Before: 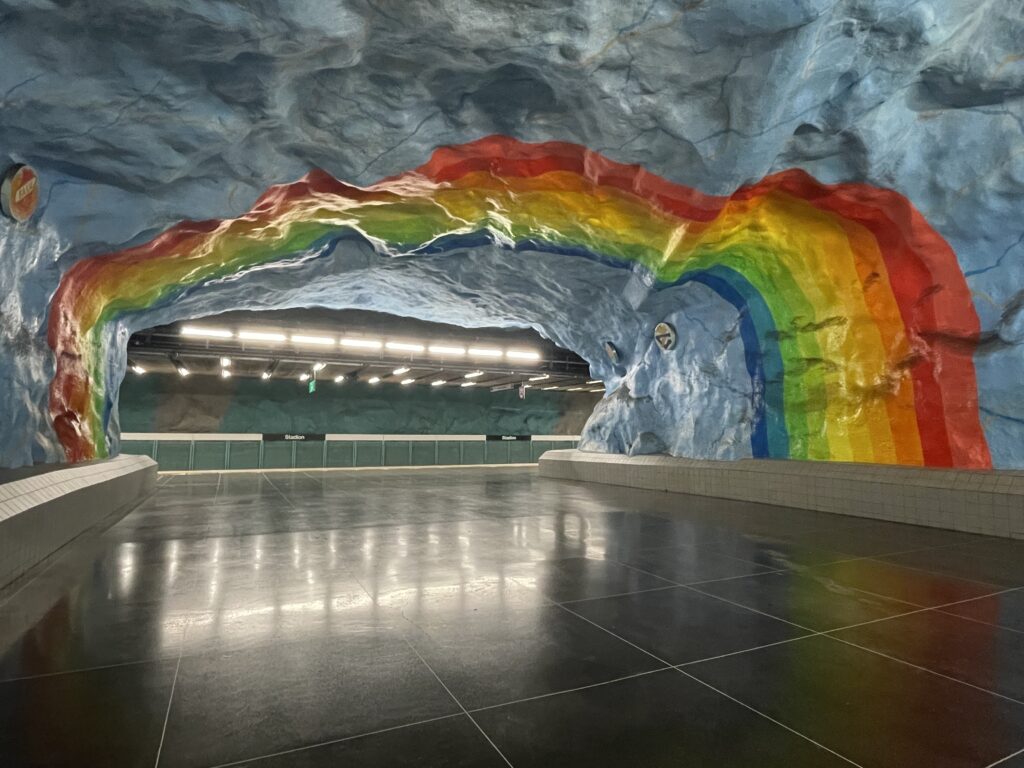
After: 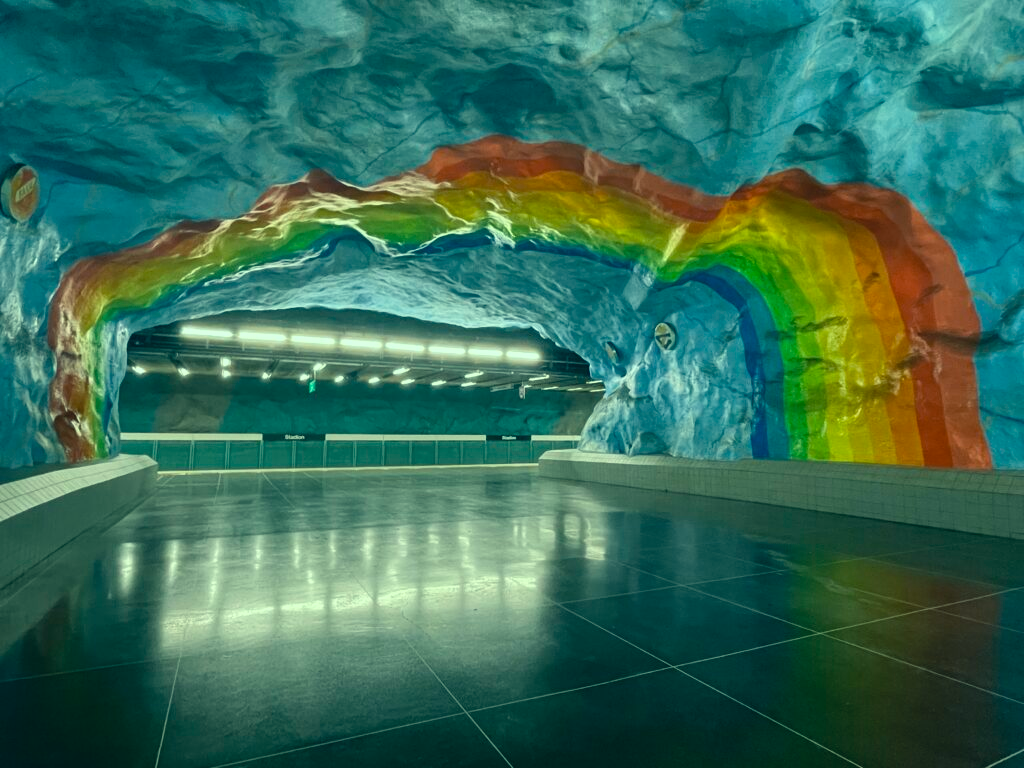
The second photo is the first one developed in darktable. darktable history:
color correction: highlights a* -19.82, highlights b* 9.8, shadows a* -20.23, shadows b* -10.79
